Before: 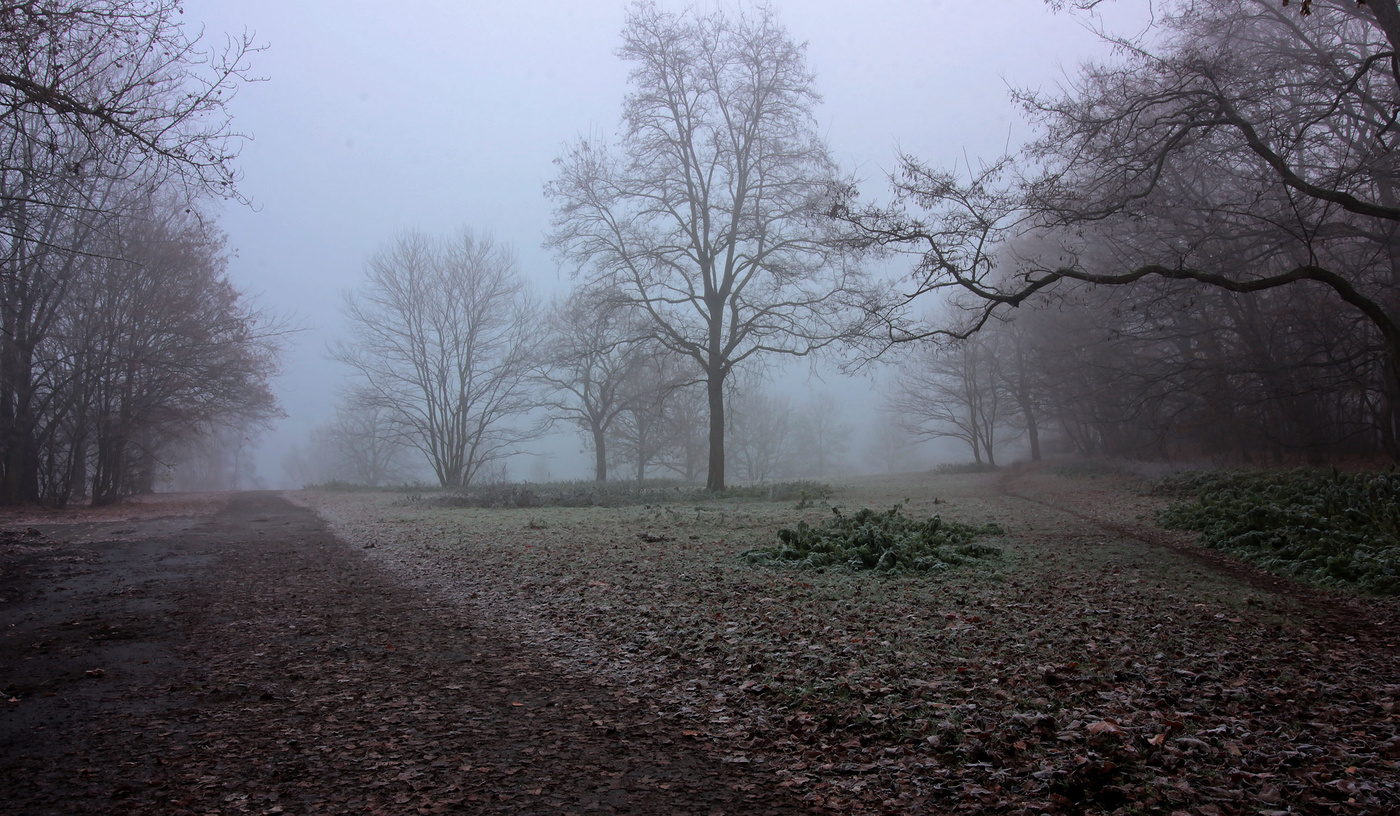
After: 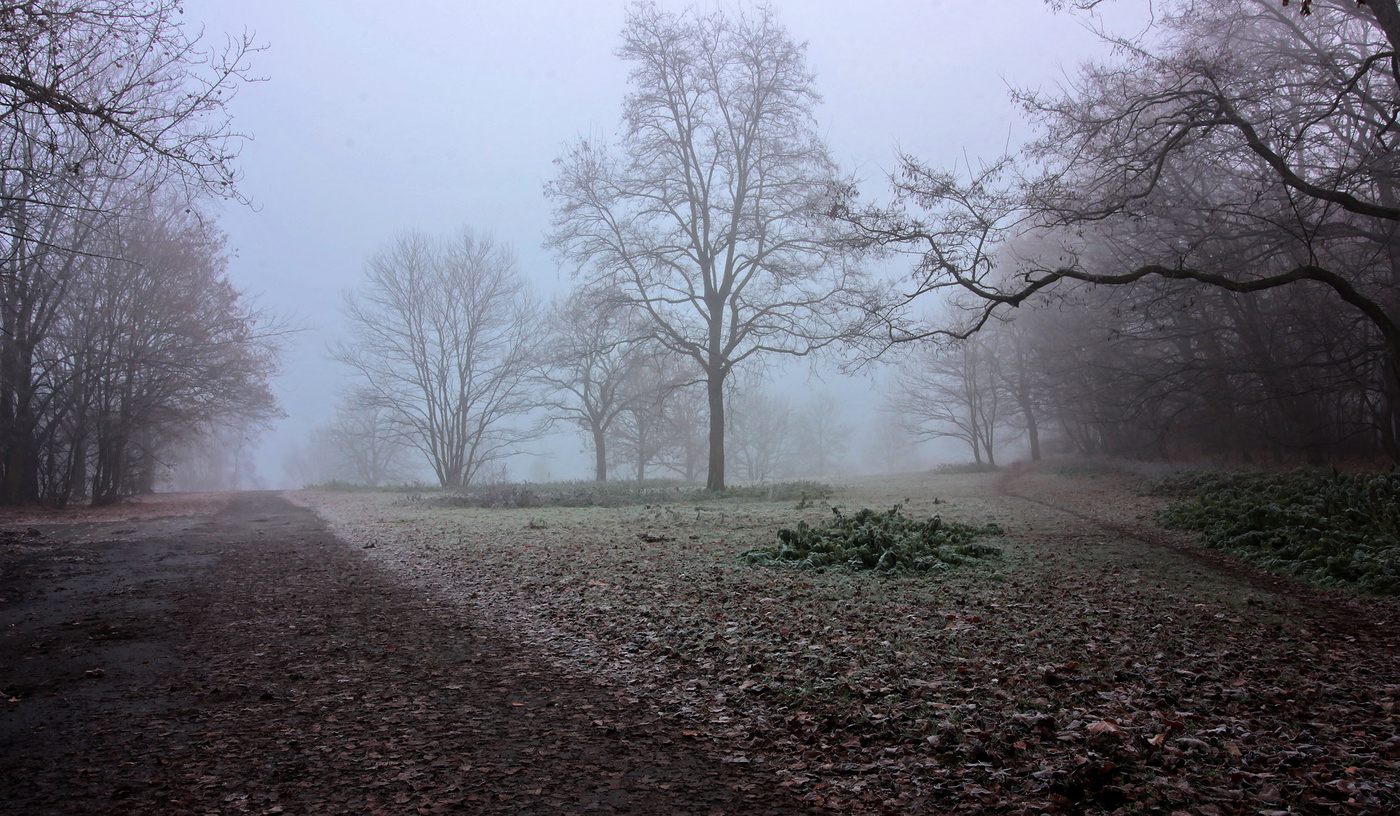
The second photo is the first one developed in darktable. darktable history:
tone equalizer: -8 EV 0.008 EV, -7 EV -0.018 EV, -6 EV 0.04 EV, -5 EV 0.056 EV, -4 EV 0.242 EV, -3 EV 0.639 EV, -2 EV 0.572 EV, -1 EV 0.195 EV, +0 EV 0.039 EV, mask exposure compensation -0.513 EV
exposure: compensate highlight preservation false
